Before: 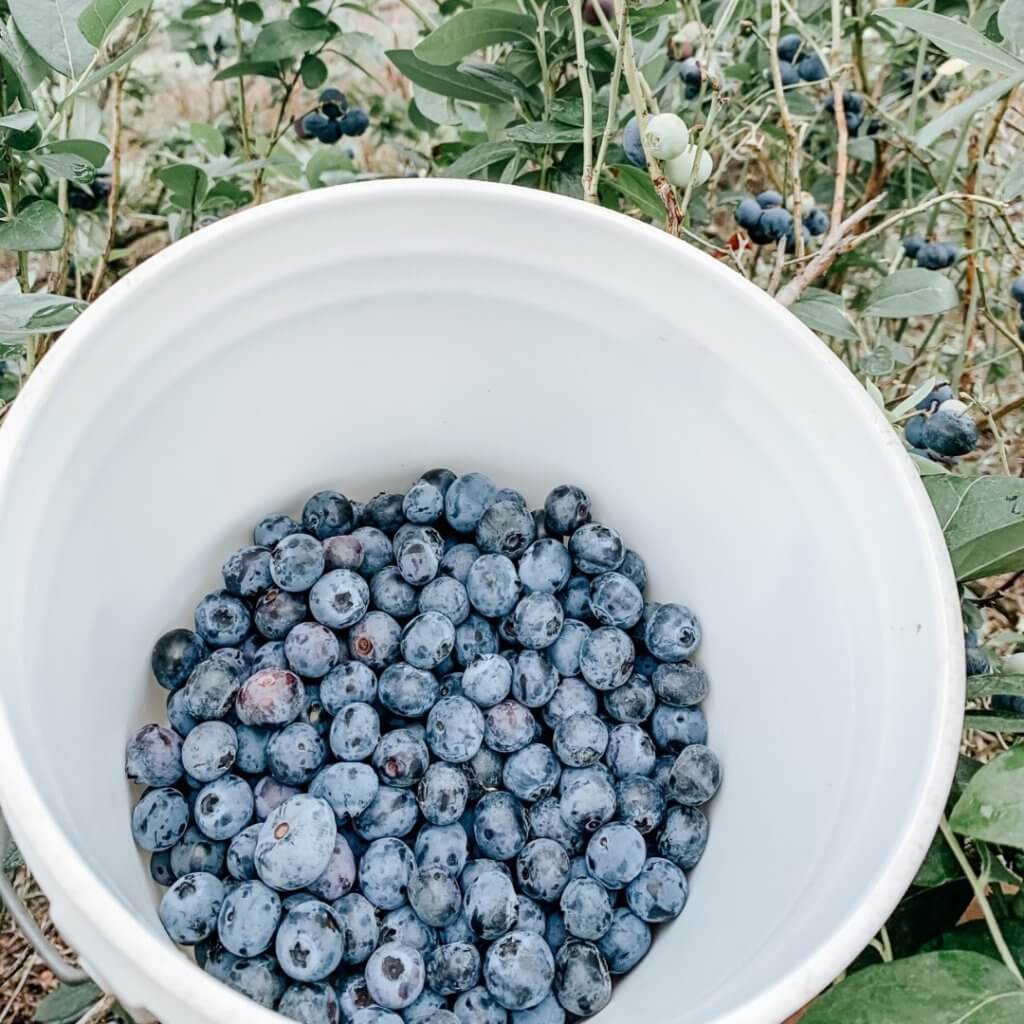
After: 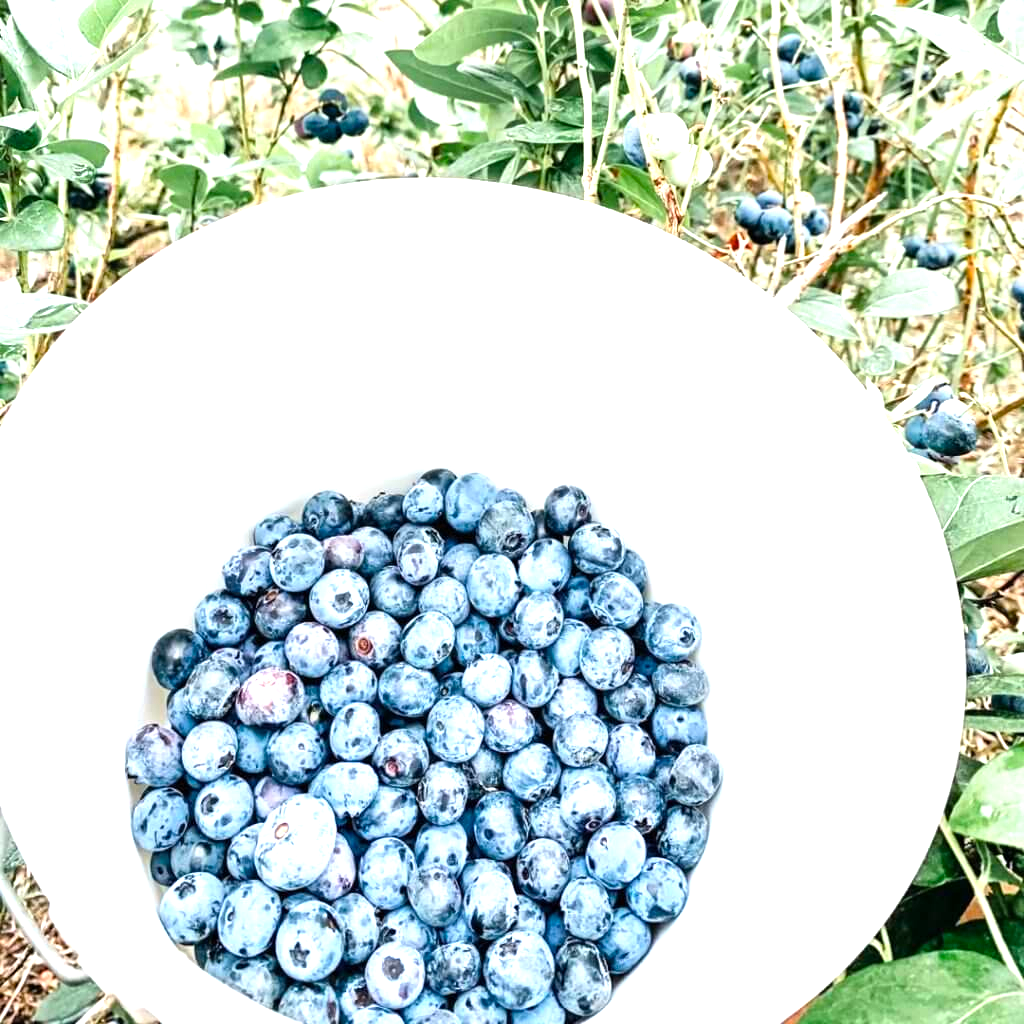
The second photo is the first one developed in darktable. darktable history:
exposure: exposure 1 EV, compensate highlight preservation false
tone equalizer: -8 EV -0.445 EV, -7 EV -0.378 EV, -6 EV -0.314 EV, -5 EV -0.21 EV, -3 EV 0.199 EV, -2 EV 0.35 EV, -1 EV 0.374 EV, +0 EV 0.409 EV
color balance rgb: perceptual saturation grading › global saturation 30.63%
